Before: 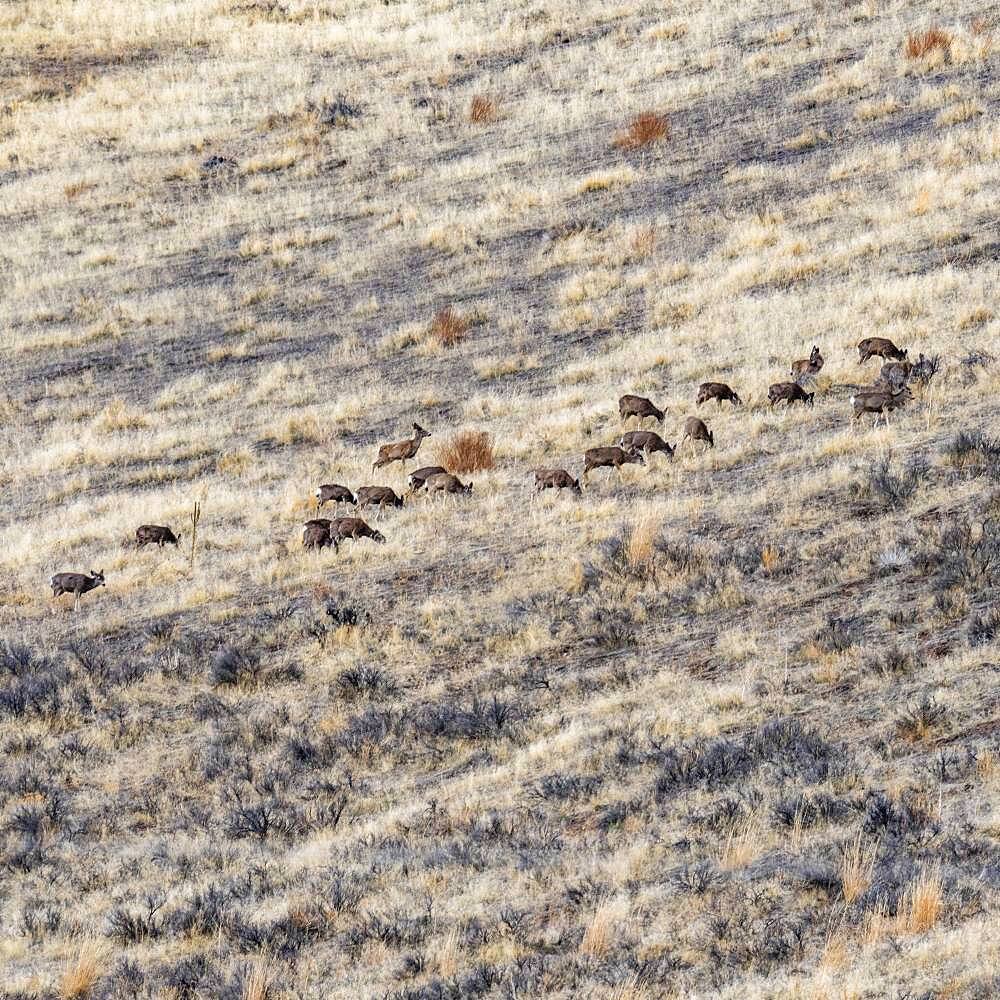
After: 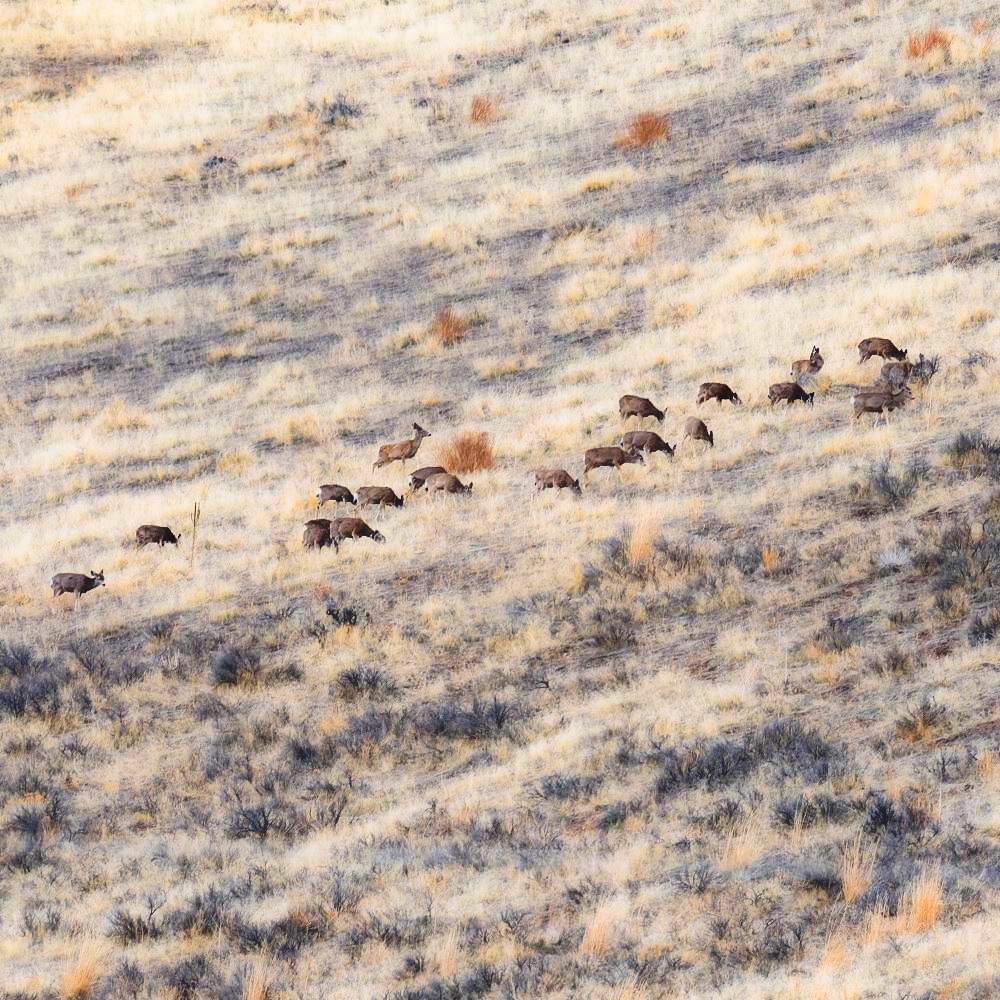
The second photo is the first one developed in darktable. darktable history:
contrast equalizer: octaves 7, y [[0.5, 0.542, 0.583, 0.625, 0.667, 0.708], [0.5 ×6], [0.5 ×6], [0, 0.033, 0.067, 0.1, 0.133, 0.167], [0, 0.05, 0.1, 0.15, 0.2, 0.25]], mix -0.994
contrast brightness saturation: contrast 0.216
